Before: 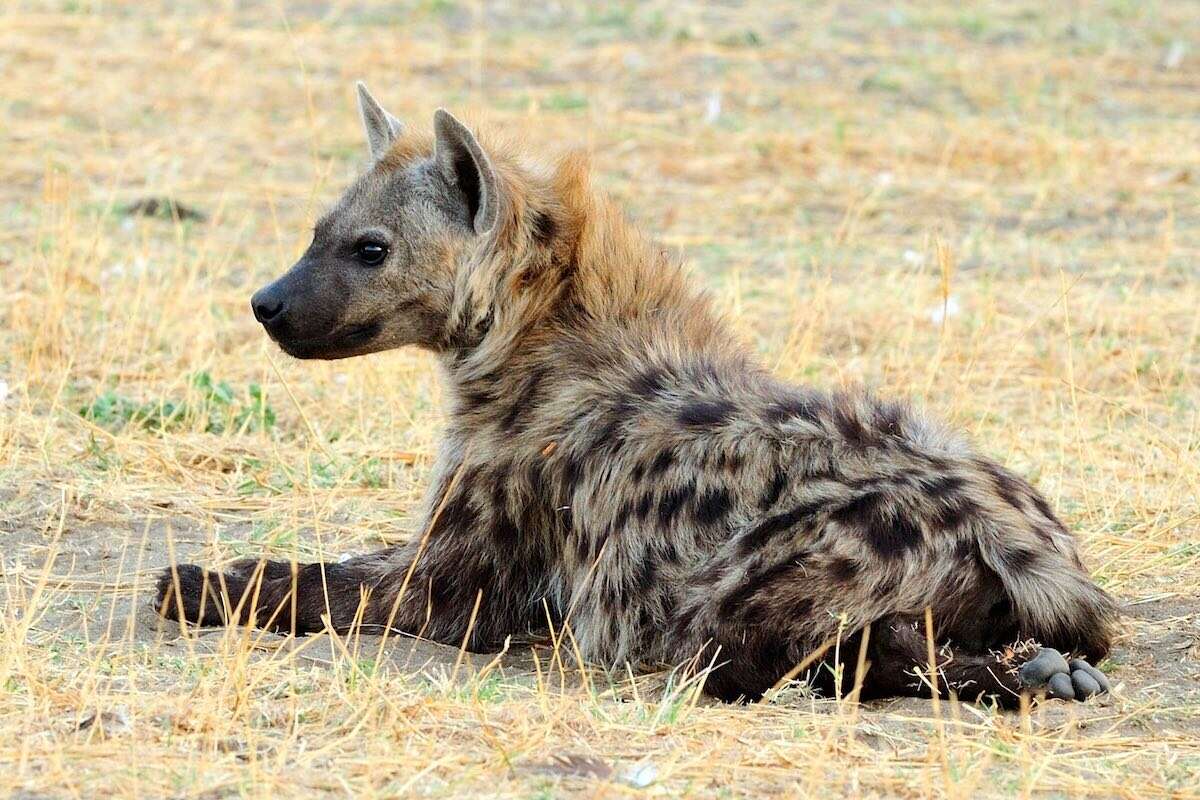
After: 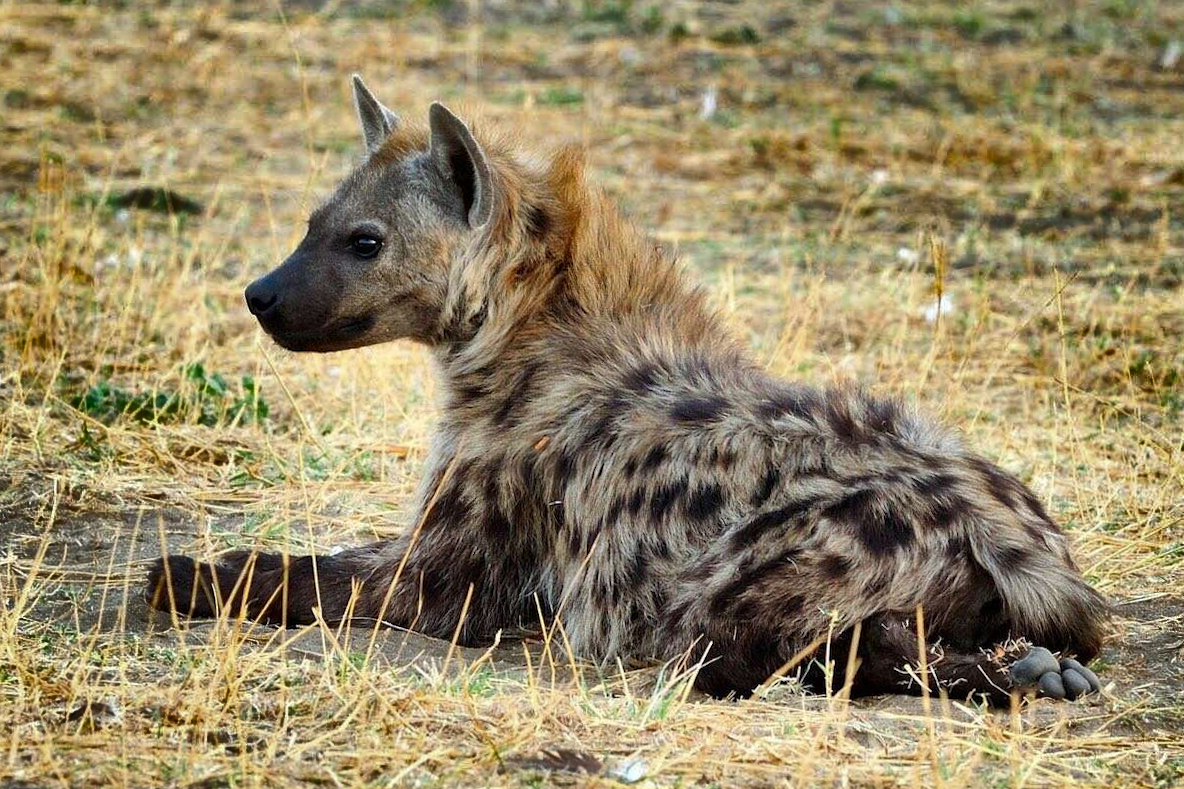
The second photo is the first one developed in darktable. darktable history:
shadows and highlights: shadows 20.91, highlights -82.73, soften with gaussian
crop and rotate: angle -0.5°
